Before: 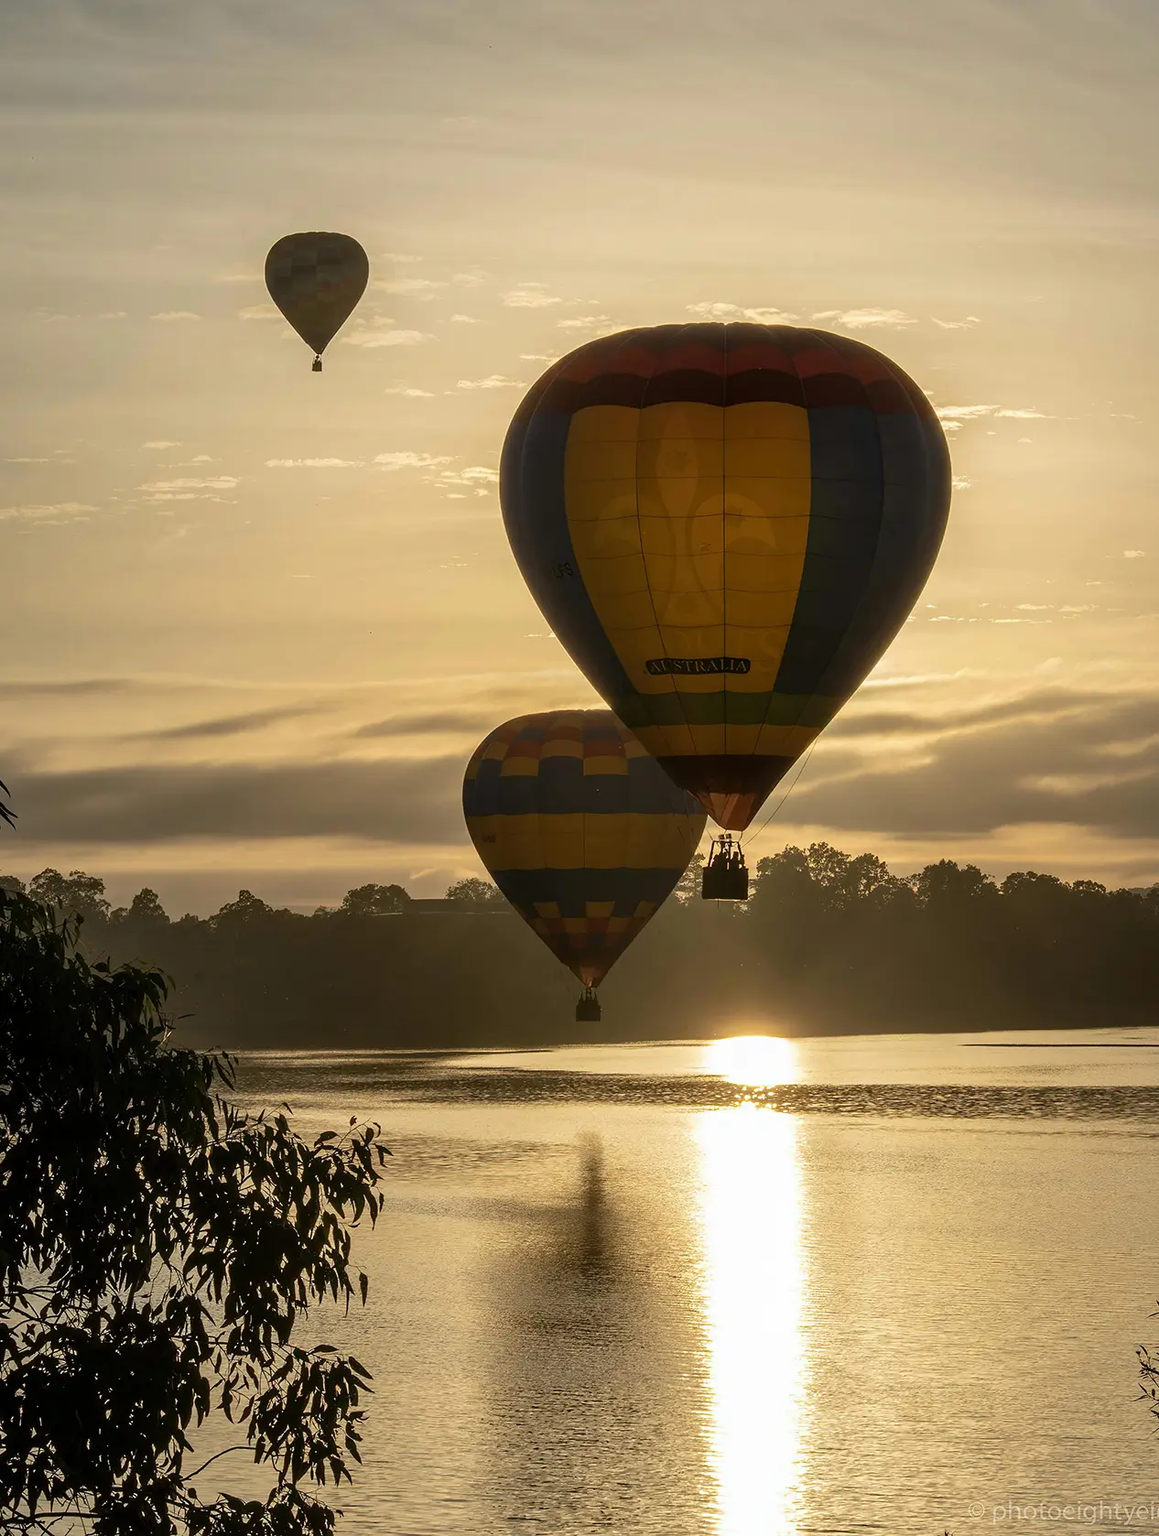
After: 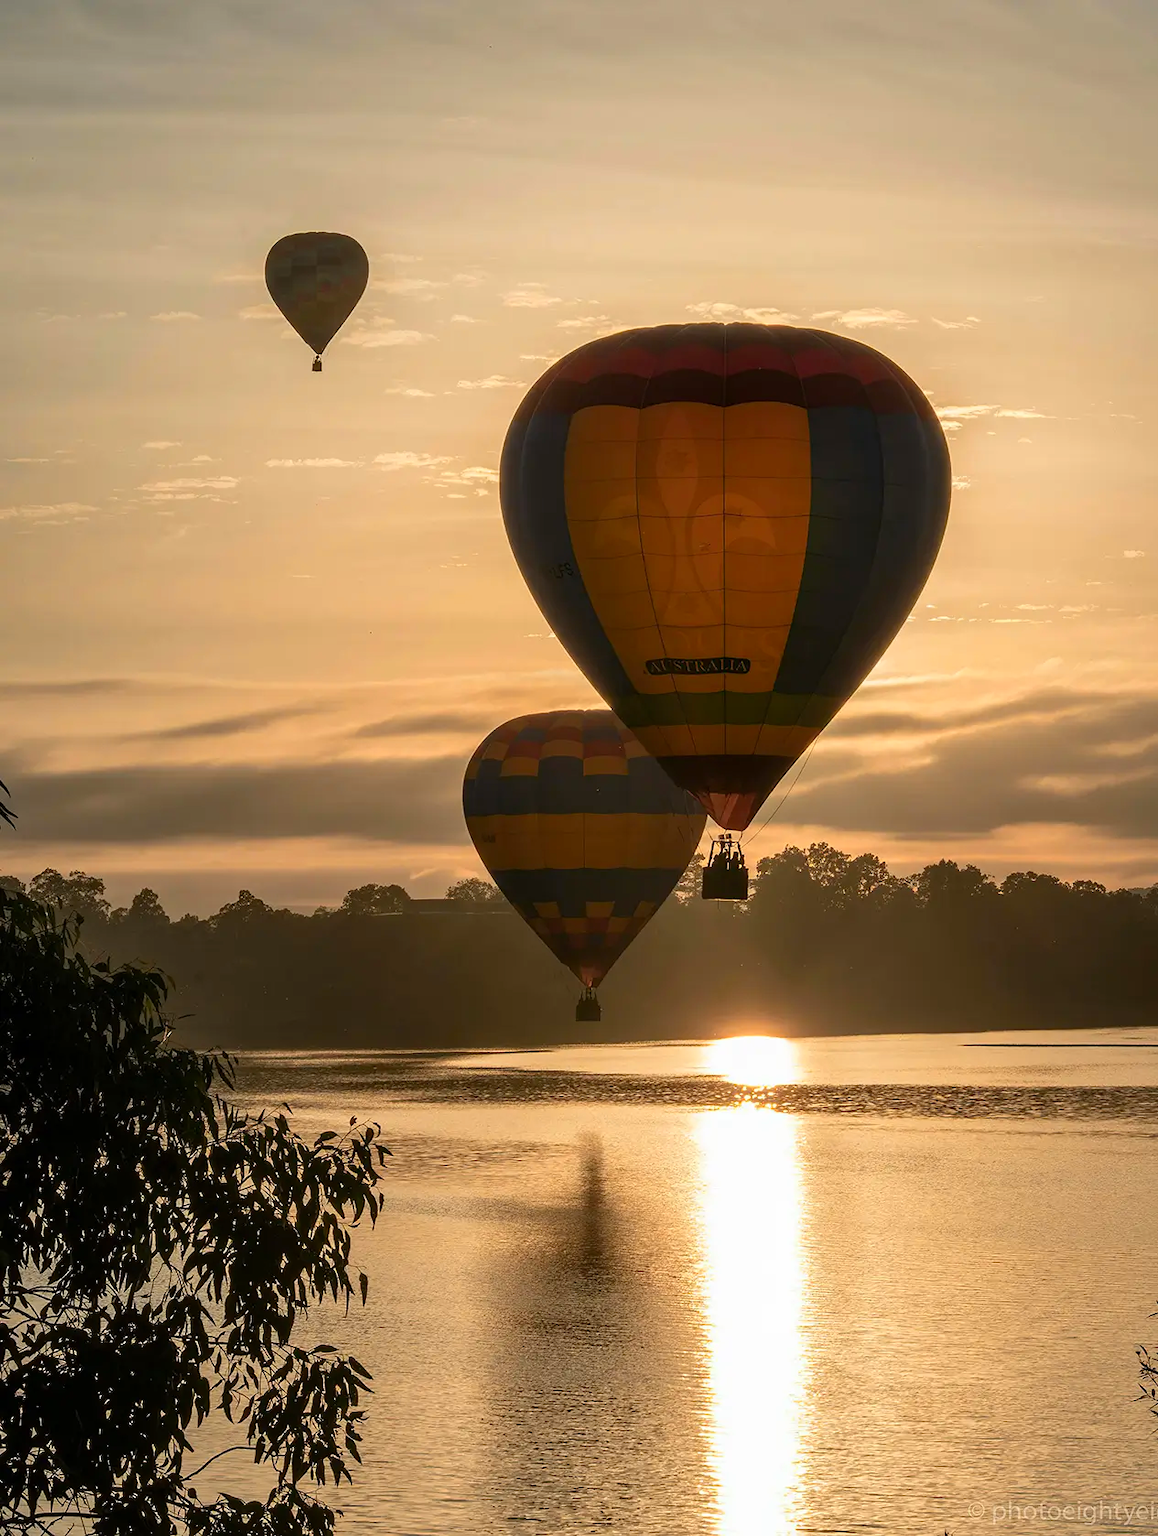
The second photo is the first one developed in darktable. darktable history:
contrast brightness saturation: saturation -0.055
color zones: curves: ch1 [(0.24, 0.634) (0.75, 0.5)]; ch2 [(0.253, 0.437) (0.745, 0.491)]
